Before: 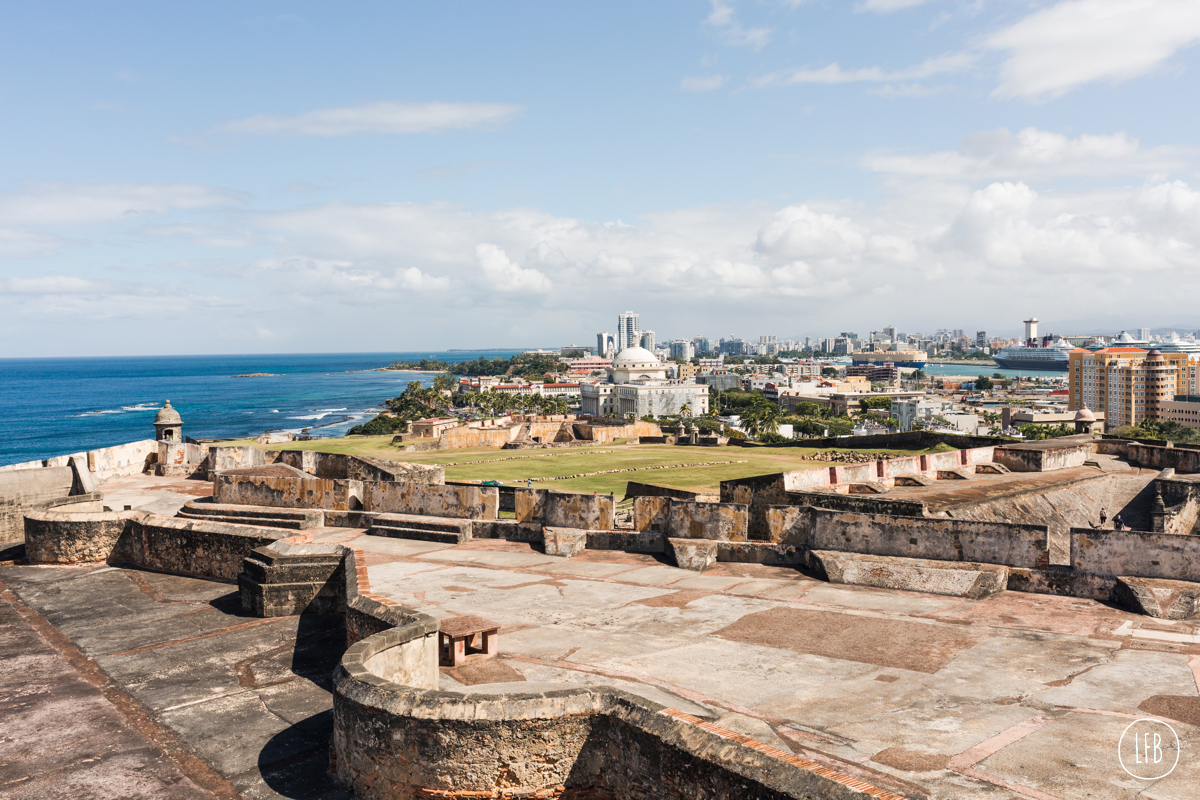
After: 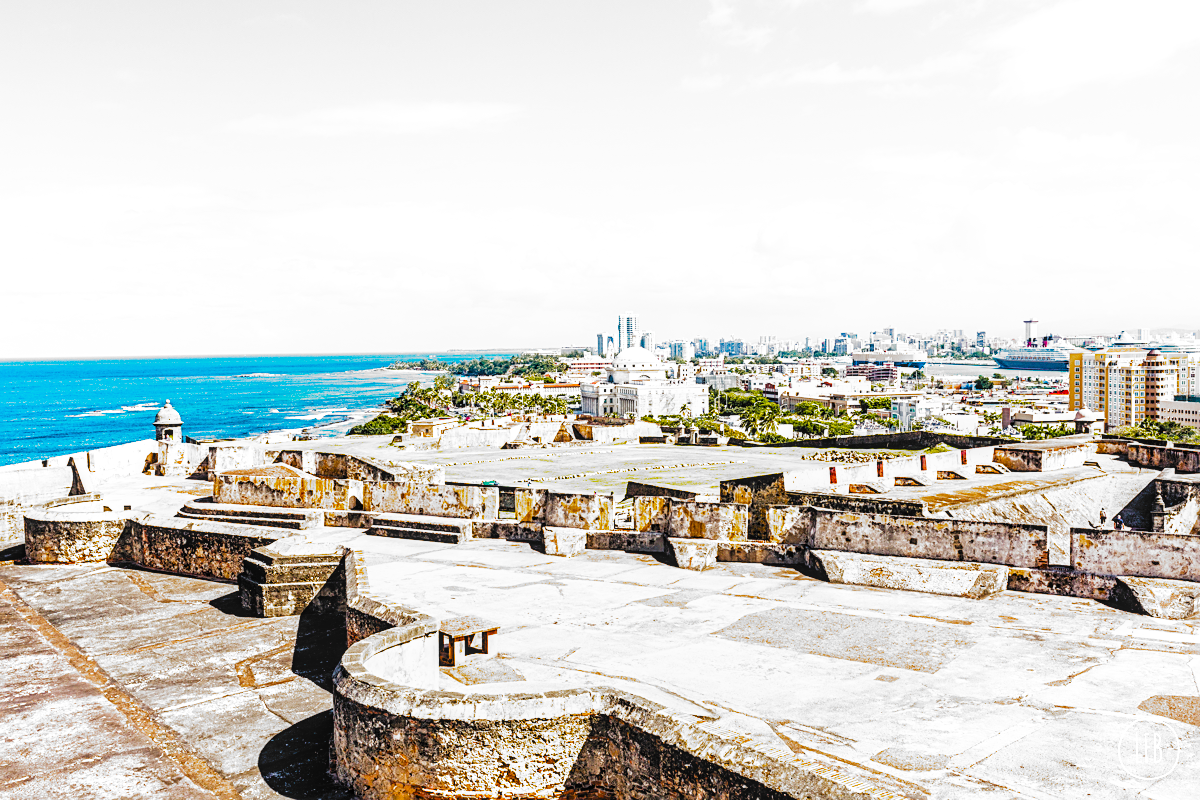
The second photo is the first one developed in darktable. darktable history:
local contrast: on, module defaults
filmic rgb: black relative exposure -5.1 EV, white relative exposure 3.97 EV, threshold 5.98 EV, hardness 2.9, contrast 1.299, highlights saturation mix -30.65%, add noise in highlights 0.001, preserve chrominance no, color science v3 (2019), use custom middle-gray values true, contrast in highlights soft, enable highlight reconstruction true
exposure: black level correction 0, exposure 1.671 EV, compensate highlight preservation false
sharpen: on, module defaults
color balance rgb: linear chroma grading › global chroma 42.595%, perceptual saturation grading › global saturation 29.78%
